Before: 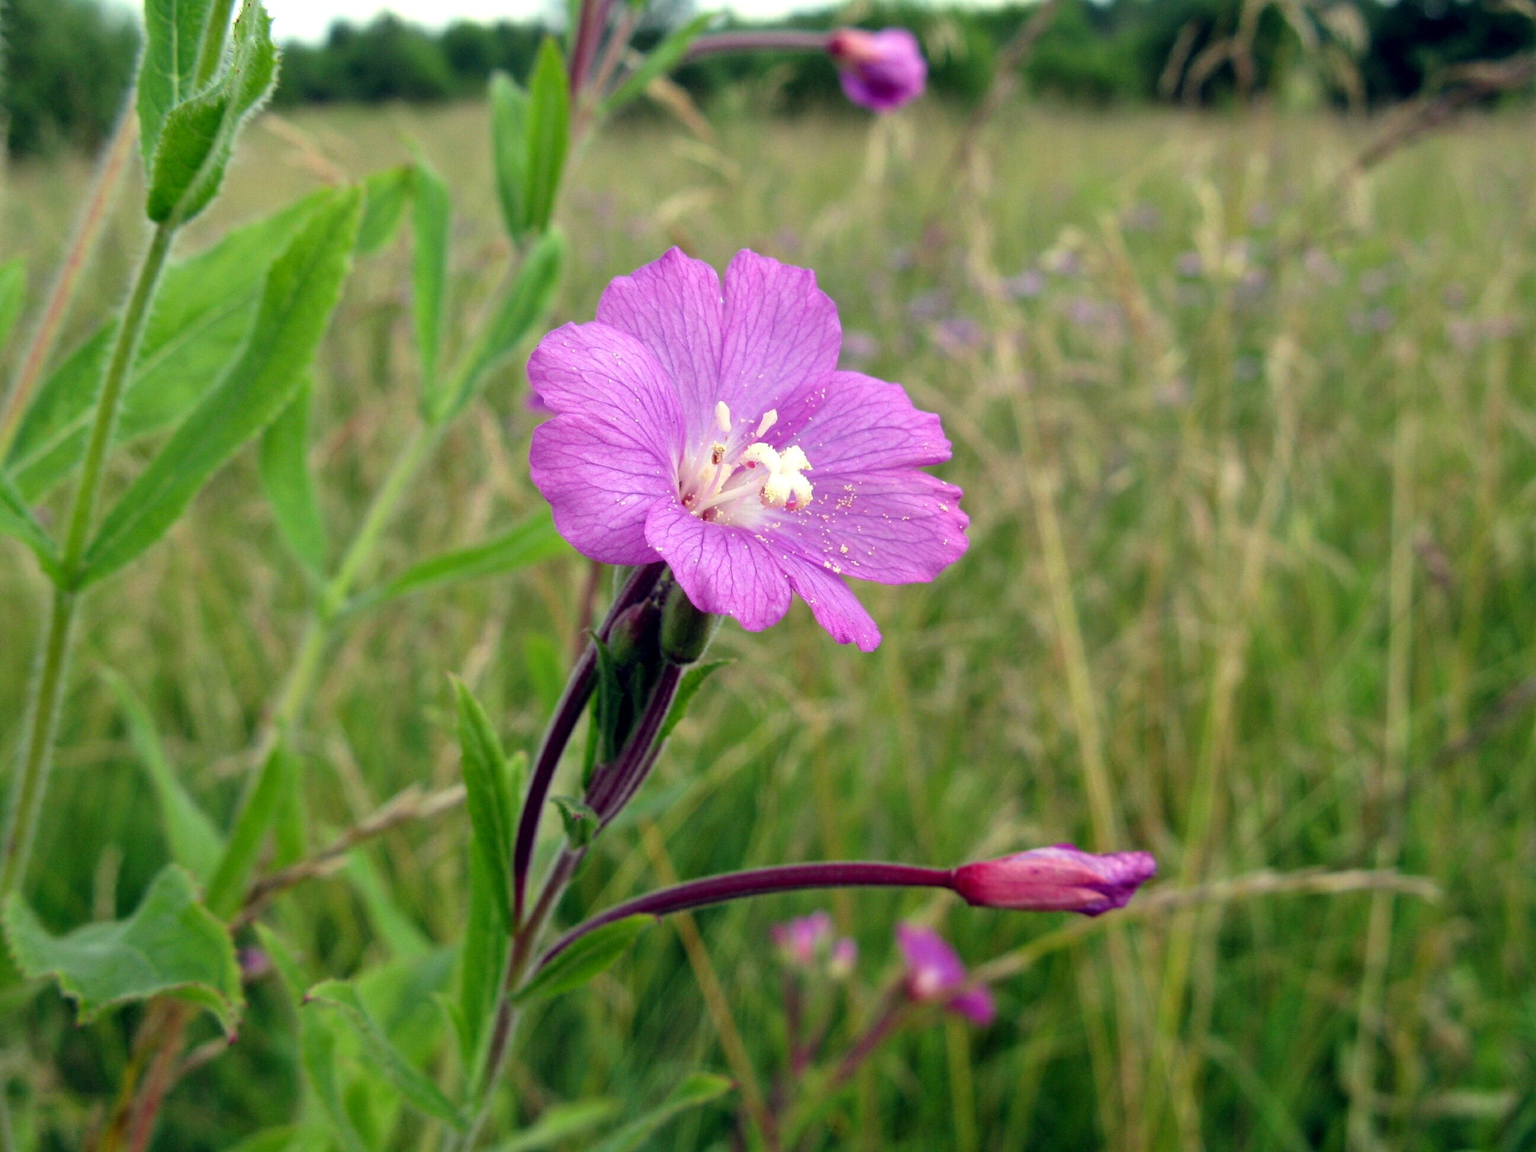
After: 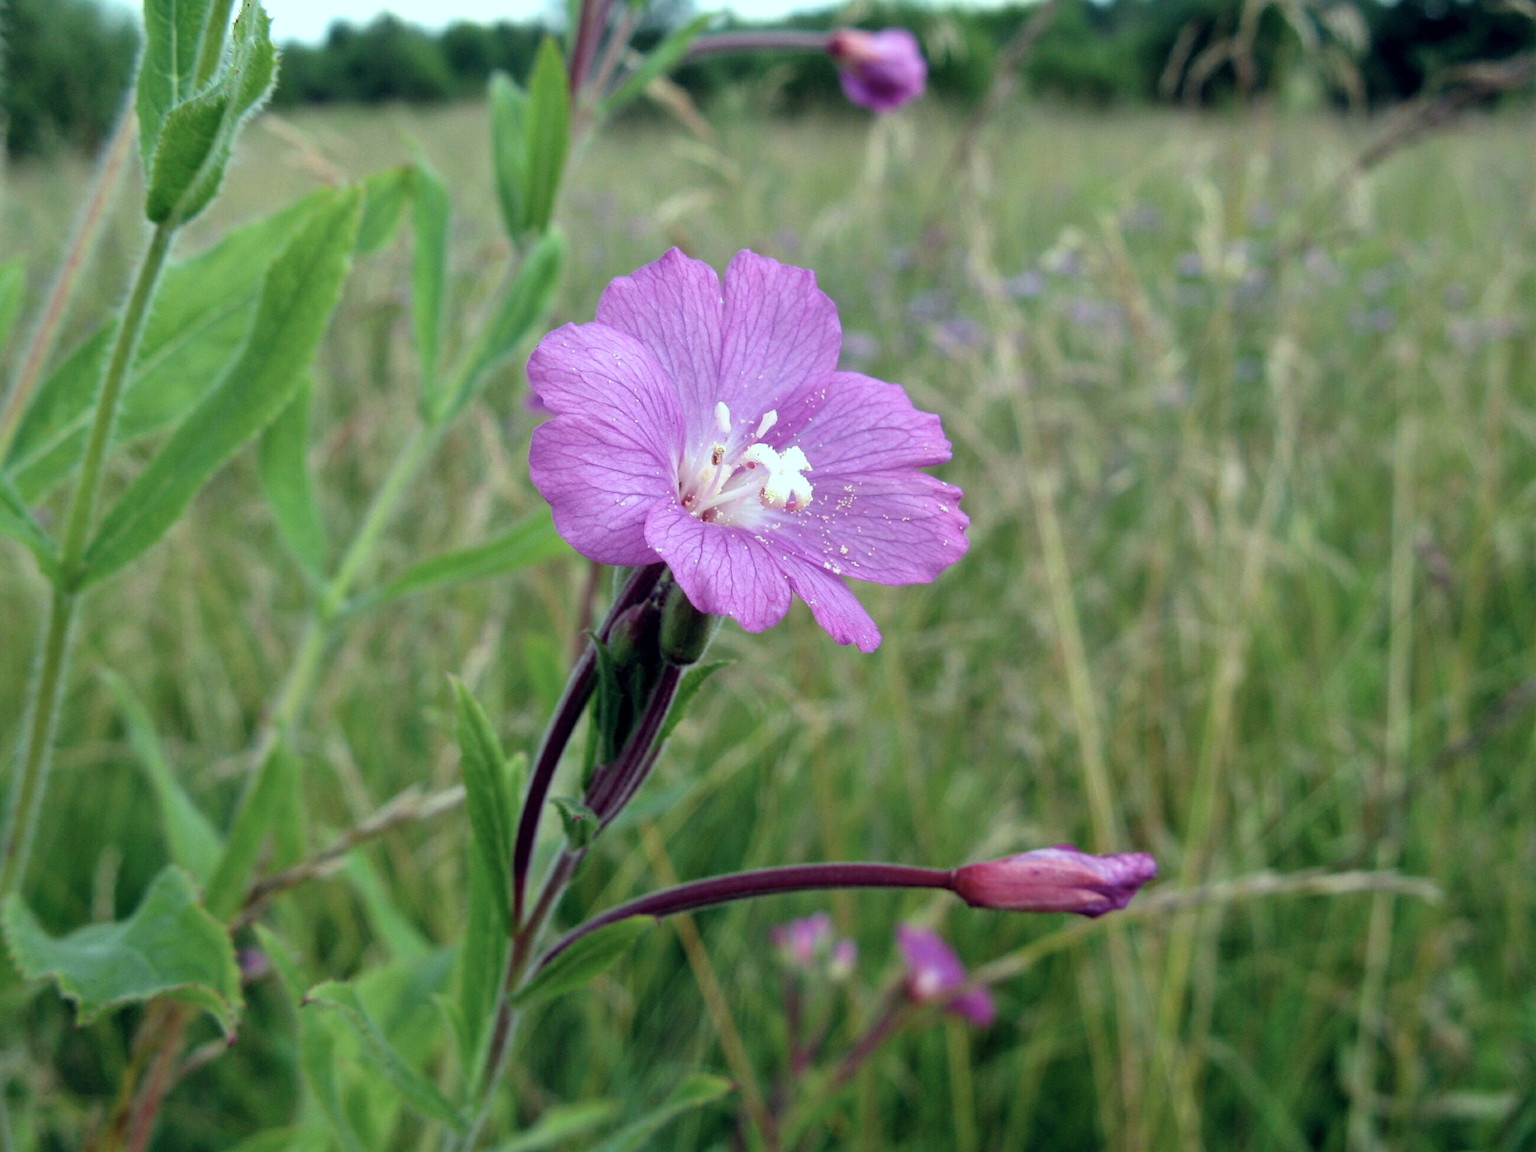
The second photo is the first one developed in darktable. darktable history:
crop and rotate: left 0.094%, bottom 0.005%
color correction: highlights a* -13.15, highlights b* -17.54, saturation 0.714
color balance rgb: power › hue 323.15°, highlights gain › chroma 0.952%, highlights gain › hue 27.98°, perceptual saturation grading › global saturation 9.624%, global vibrance 20%
